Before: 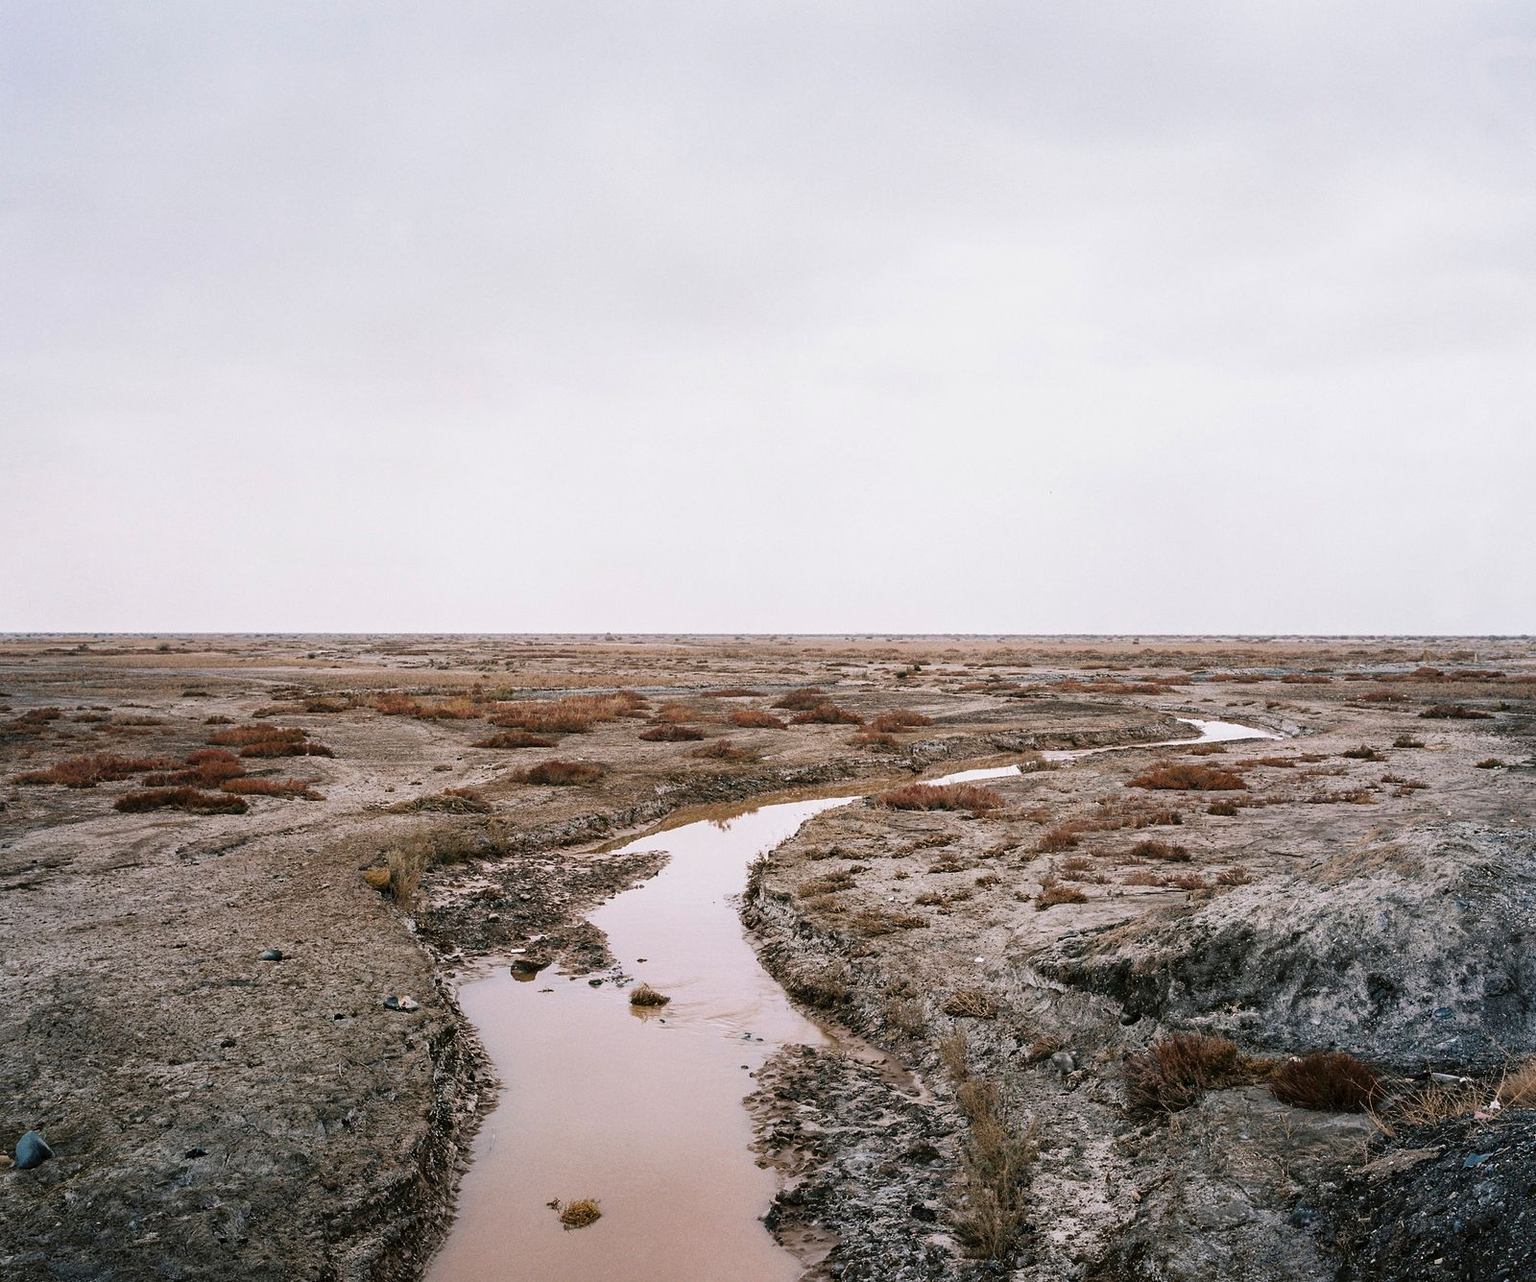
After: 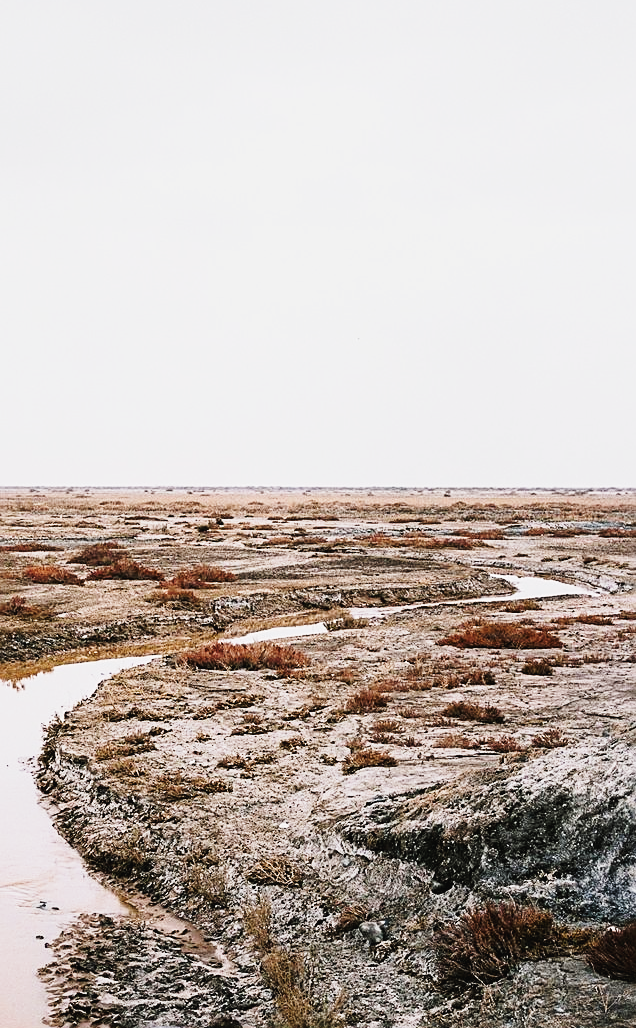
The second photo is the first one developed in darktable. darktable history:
crop: left 46.019%, top 13.06%, right 14.219%, bottom 9.877%
tone curve: curves: ch0 [(0.003, 0.023) (0.071, 0.052) (0.236, 0.197) (0.466, 0.557) (0.625, 0.761) (0.783, 0.9) (0.994, 0.968)]; ch1 [(0, 0) (0.262, 0.227) (0.417, 0.386) (0.469, 0.467) (0.502, 0.498) (0.528, 0.53) (0.573, 0.579) (0.605, 0.621) (0.644, 0.671) (0.686, 0.728) (0.994, 0.987)]; ch2 [(0, 0) (0.262, 0.188) (0.385, 0.353) (0.427, 0.424) (0.495, 0.493) (0.515, 0.54) (0.547, 0.561) (0.589, 0.613) (0.644, 0.748) (1, 1)], preserve colors none
sharpen: on, module defaults
